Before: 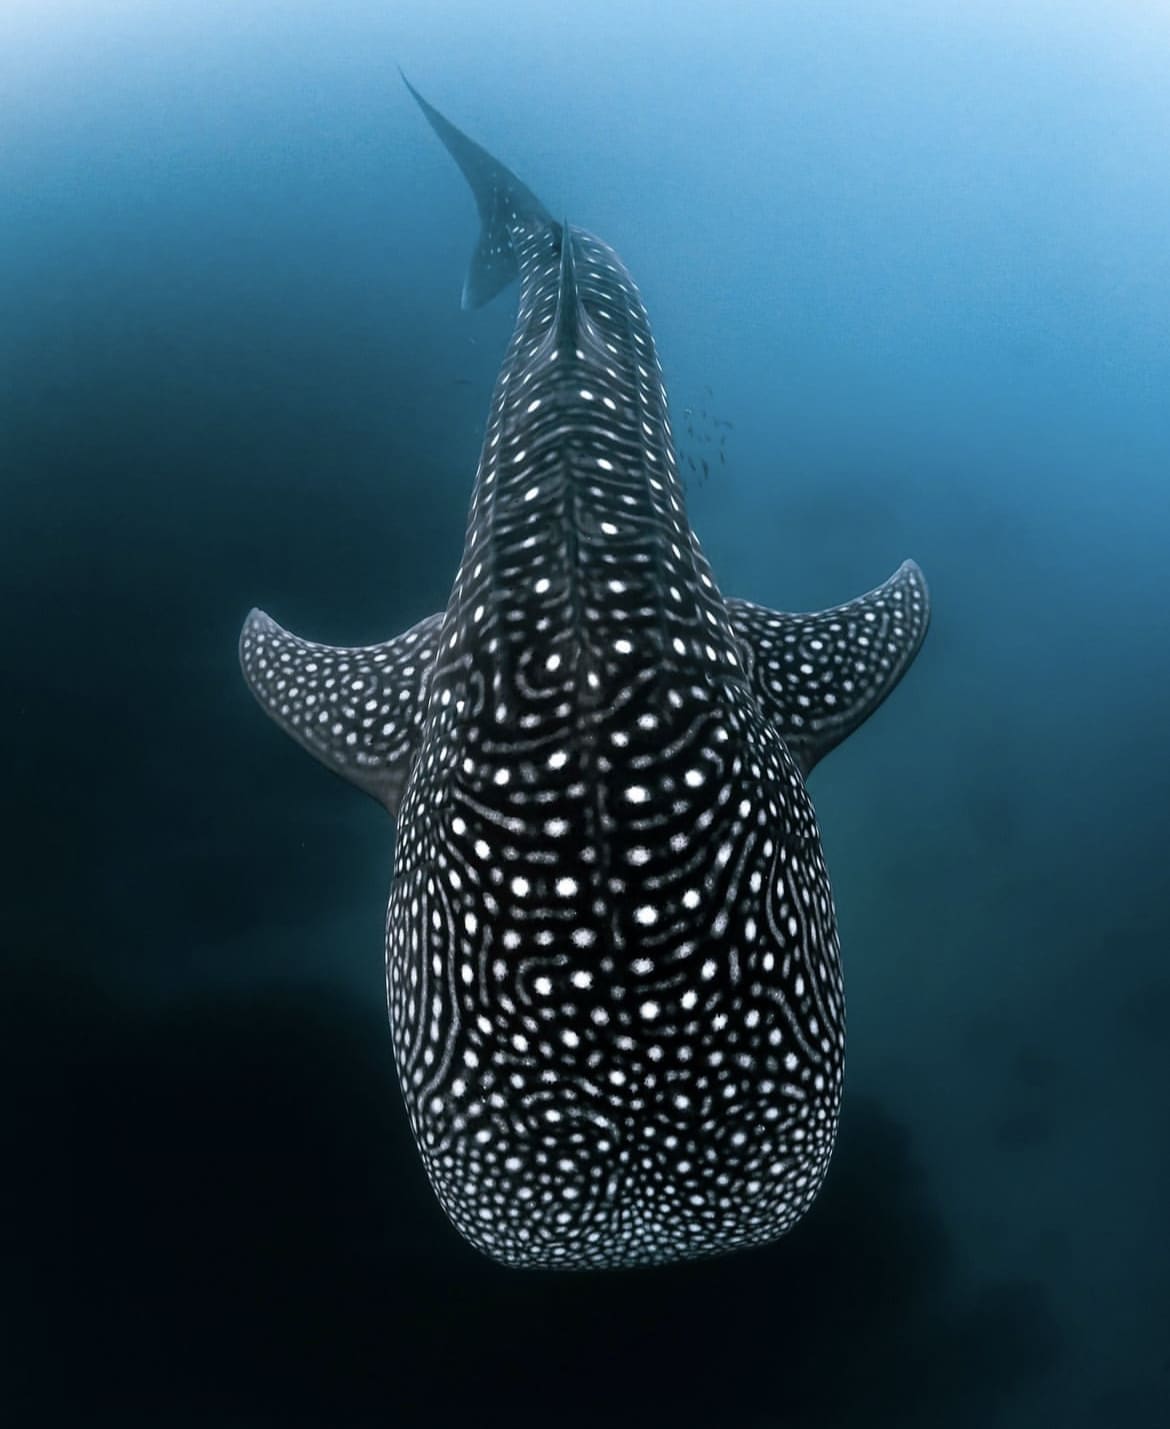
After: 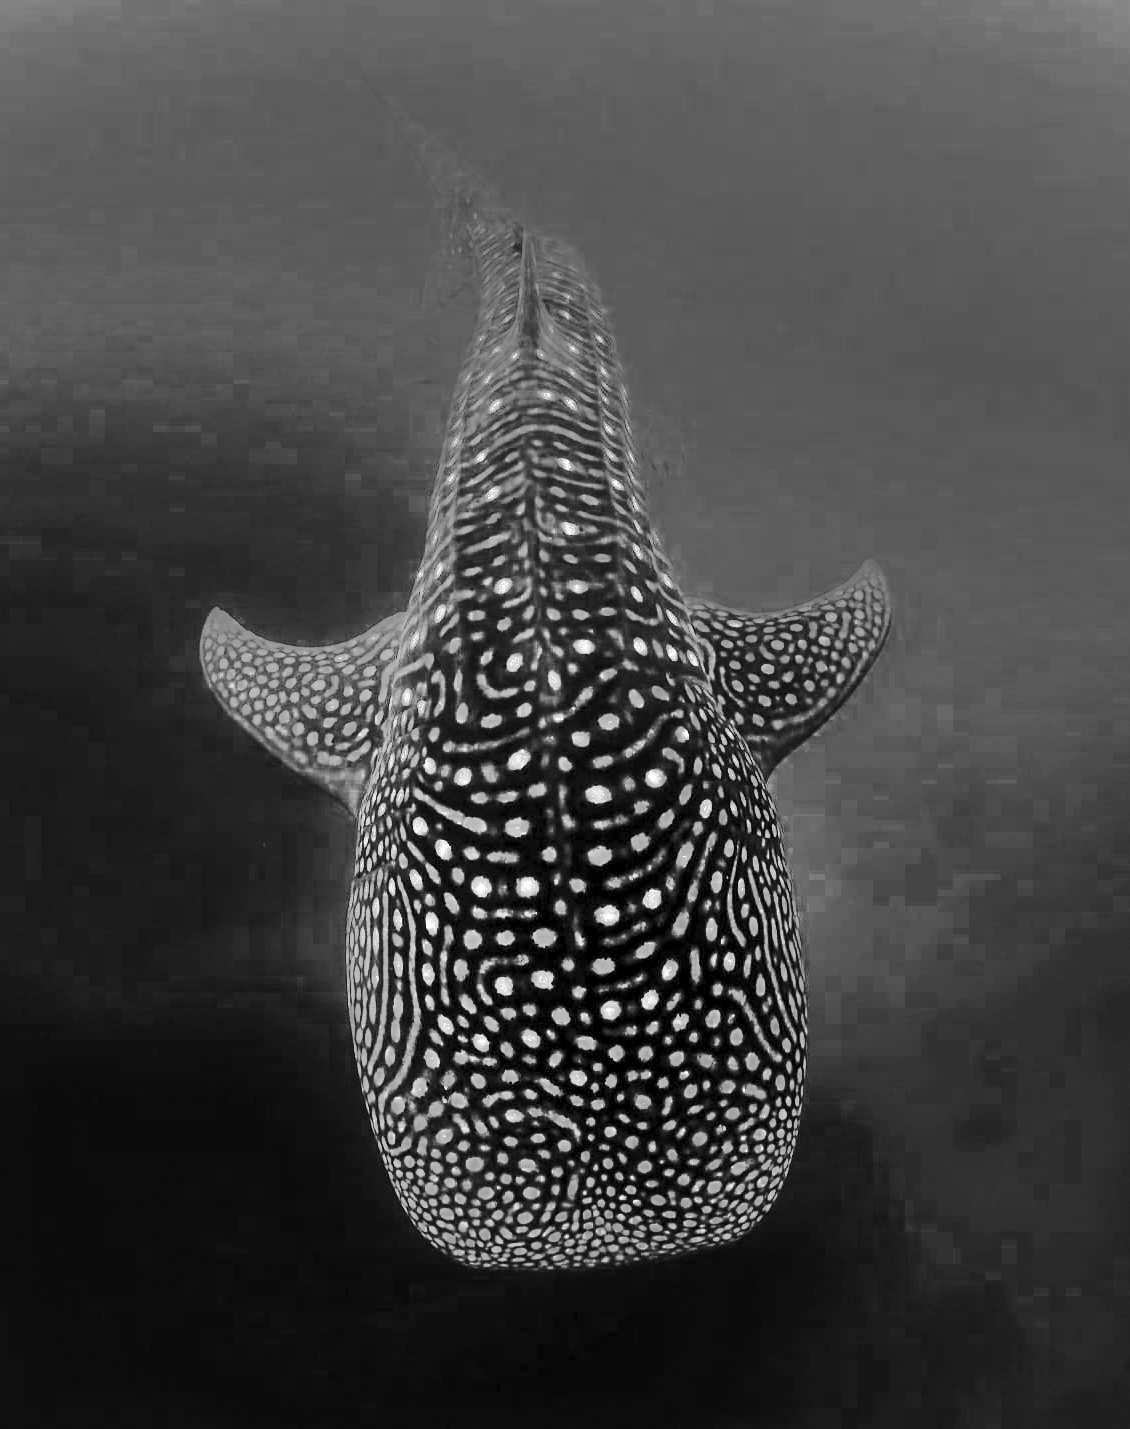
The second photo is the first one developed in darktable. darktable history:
crop and rotate: left 3.4%
exposure: black level correction 0.001, exposure 1.712 EV, compensate highlight preservation false
color zones: curves: ch0 [(0, 0.554) (0.146, 0.662) (0.293, 0.86) (0.503, 0.774) (0.637, 0.106) (0.74, 0.072) (0.866, 0.488) (0.998, 0.569)]; ch1 [(0, 0) (0.143, 0) (0.286, 0) (0.429, 0) (0.571, 0) (0.714, 0) (0.857, 0)]
contrast brightness saturation: contrast 0.626, brightness 0.356, saturation 0.138
color calibration: illuminant same as pipeline (D50), adaptation none (bypass), x 0.331, y 0.334, temperature 5018.48 K
color correction: highlights a* -4.86, highlights b* -3.92, shadows a* 3.96, shadows b* 4.53
color balance rgb: power › chroma 0.672%, power › hue 60°, linear chroma grading › global chroma 2.987%, perceptual saturation grading › global saturation 46.045%, perceptual saturation grading › highlights -50.083%, perceptual saturation grading › shadows 30.164%, global vibrance 14.264%
